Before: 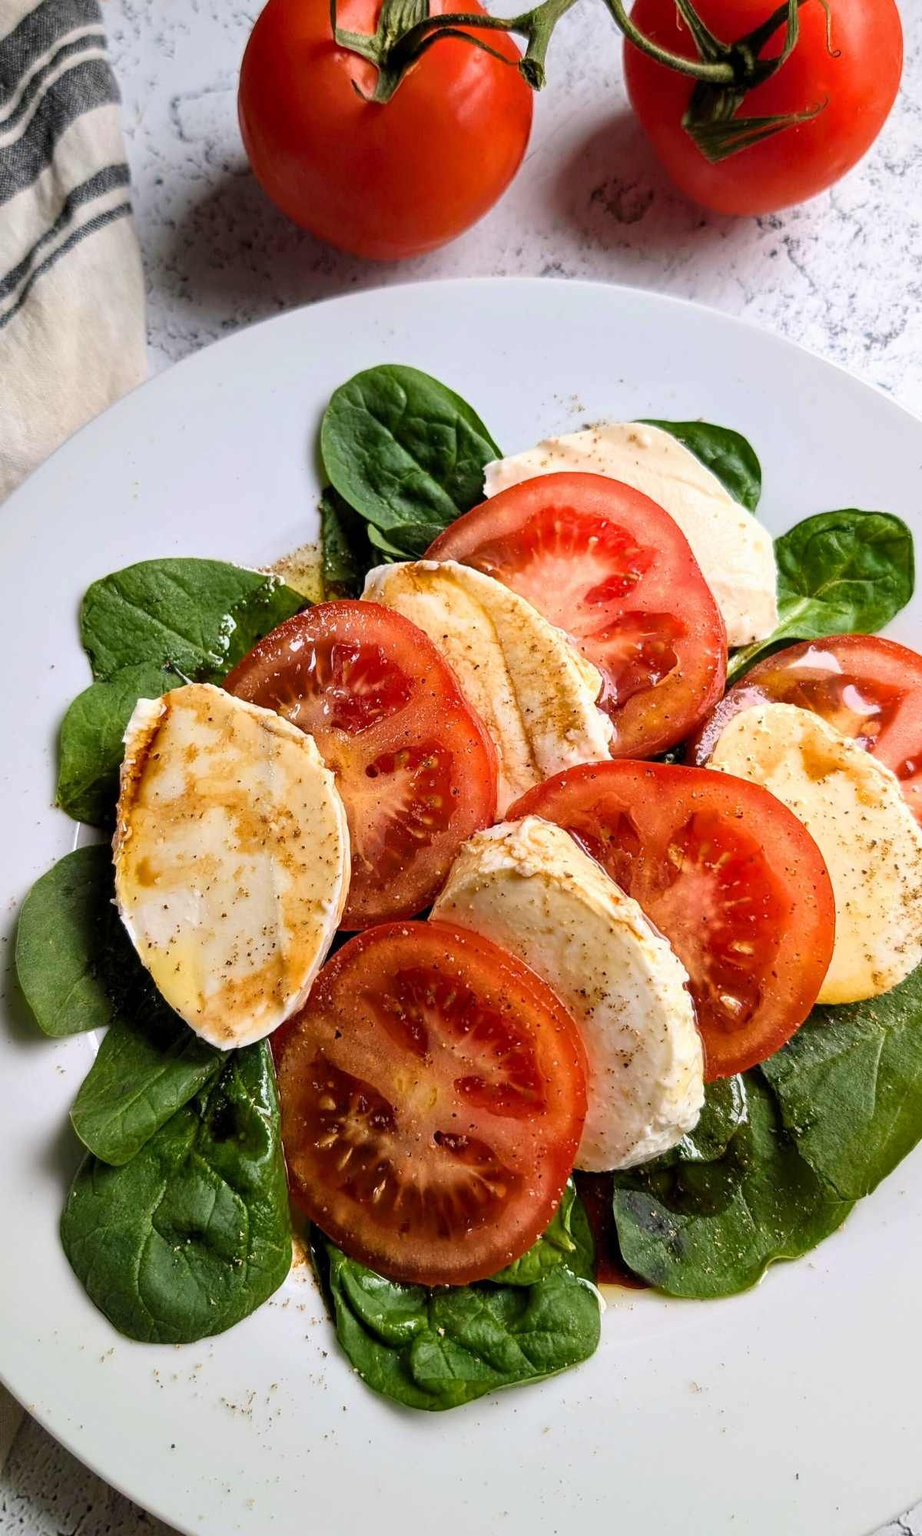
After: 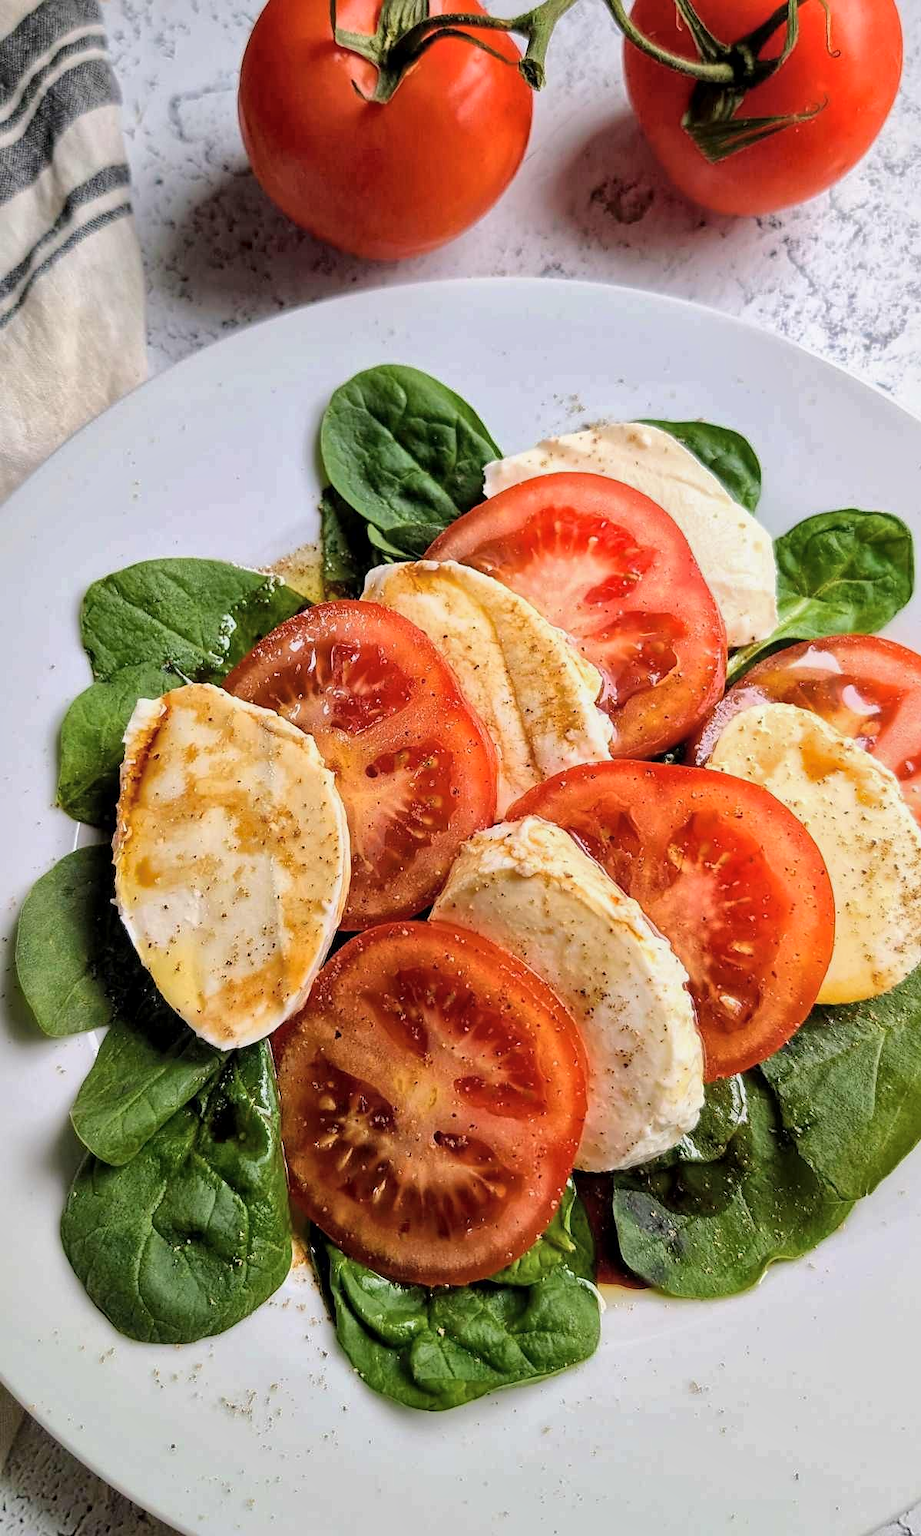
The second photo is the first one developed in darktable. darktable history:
sharpen: radius 1, threshold 1
shadows and highlights: shadows -20, white point adjustment -2, highlights -35
global tonemap: drago (1, 100), detail 1
